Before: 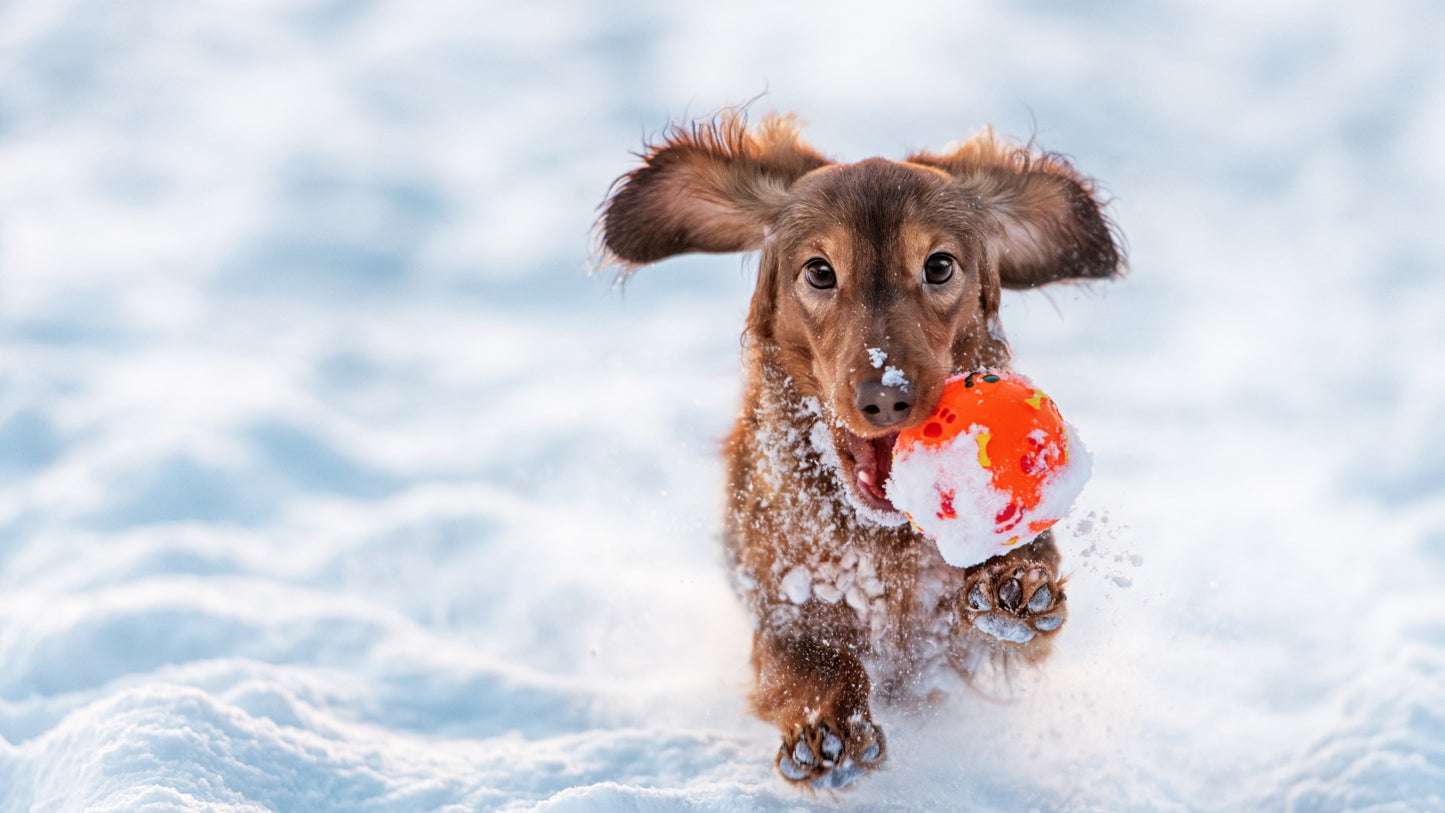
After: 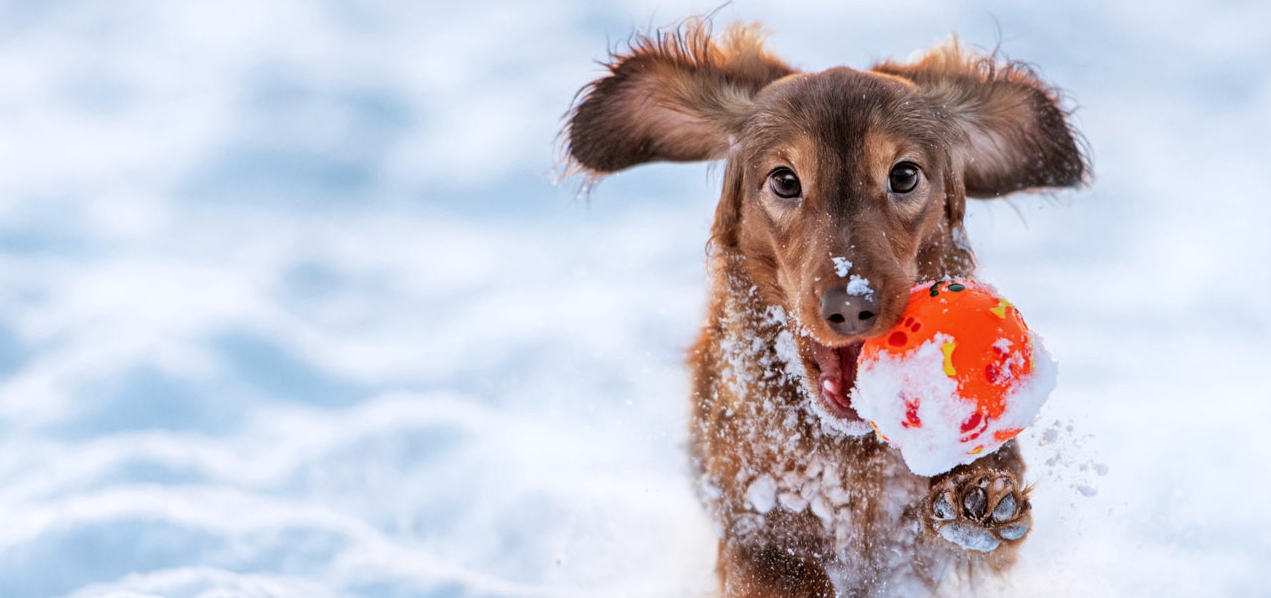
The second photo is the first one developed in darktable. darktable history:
white balance: red 0.98, blue 1.034
exposure: compensate highlight preservation false
crop and rotate: left 2.425%, top 11.305%, right 9.6%, bottom 15.08%
